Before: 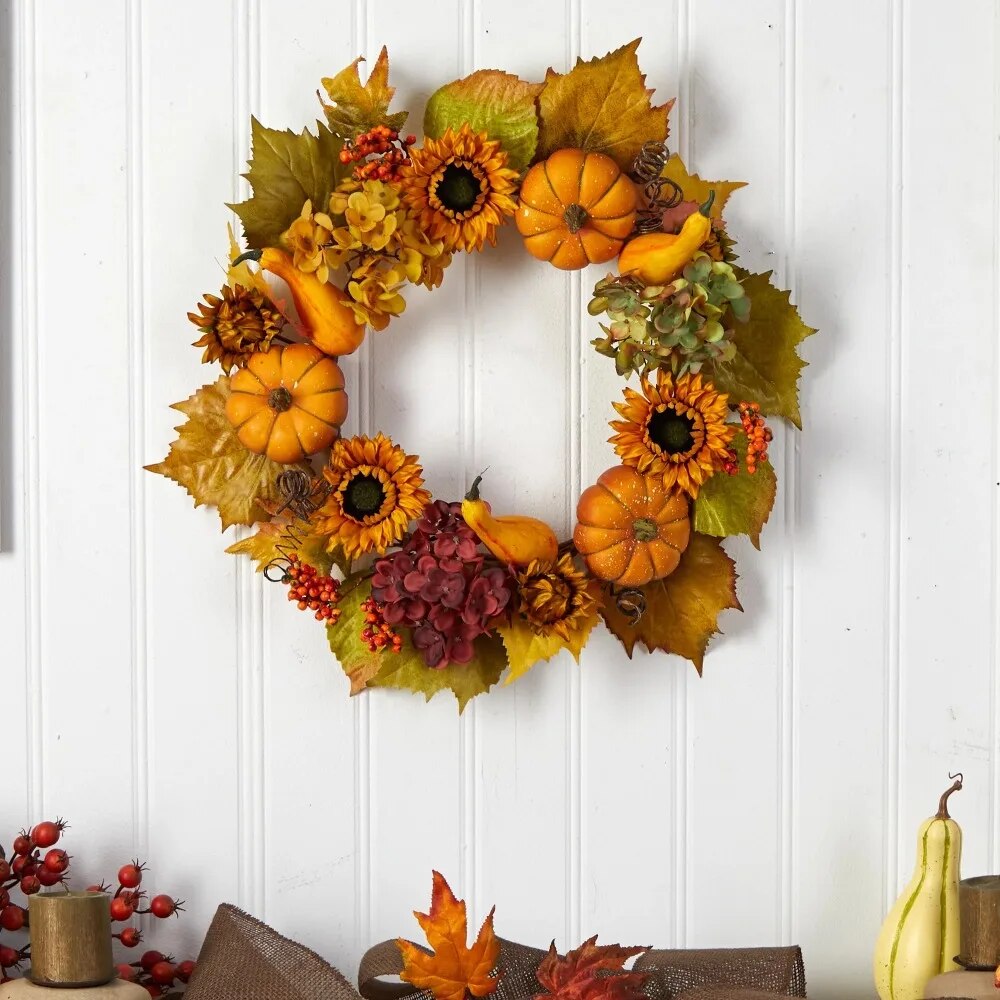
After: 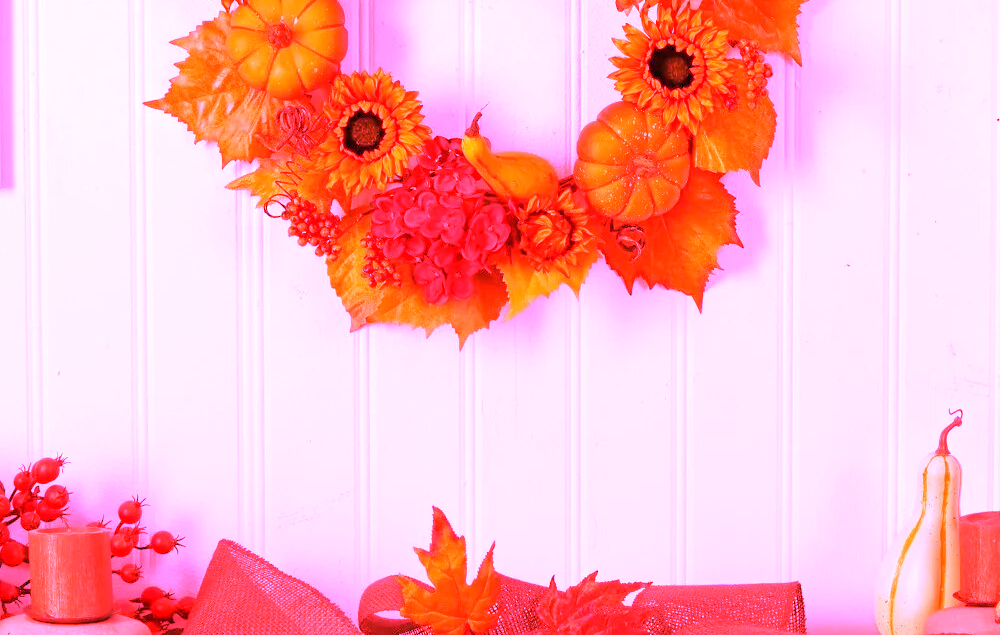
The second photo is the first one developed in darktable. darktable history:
crop and rotate: top 36.435%
white balance: red 4.26, blue 1.802
